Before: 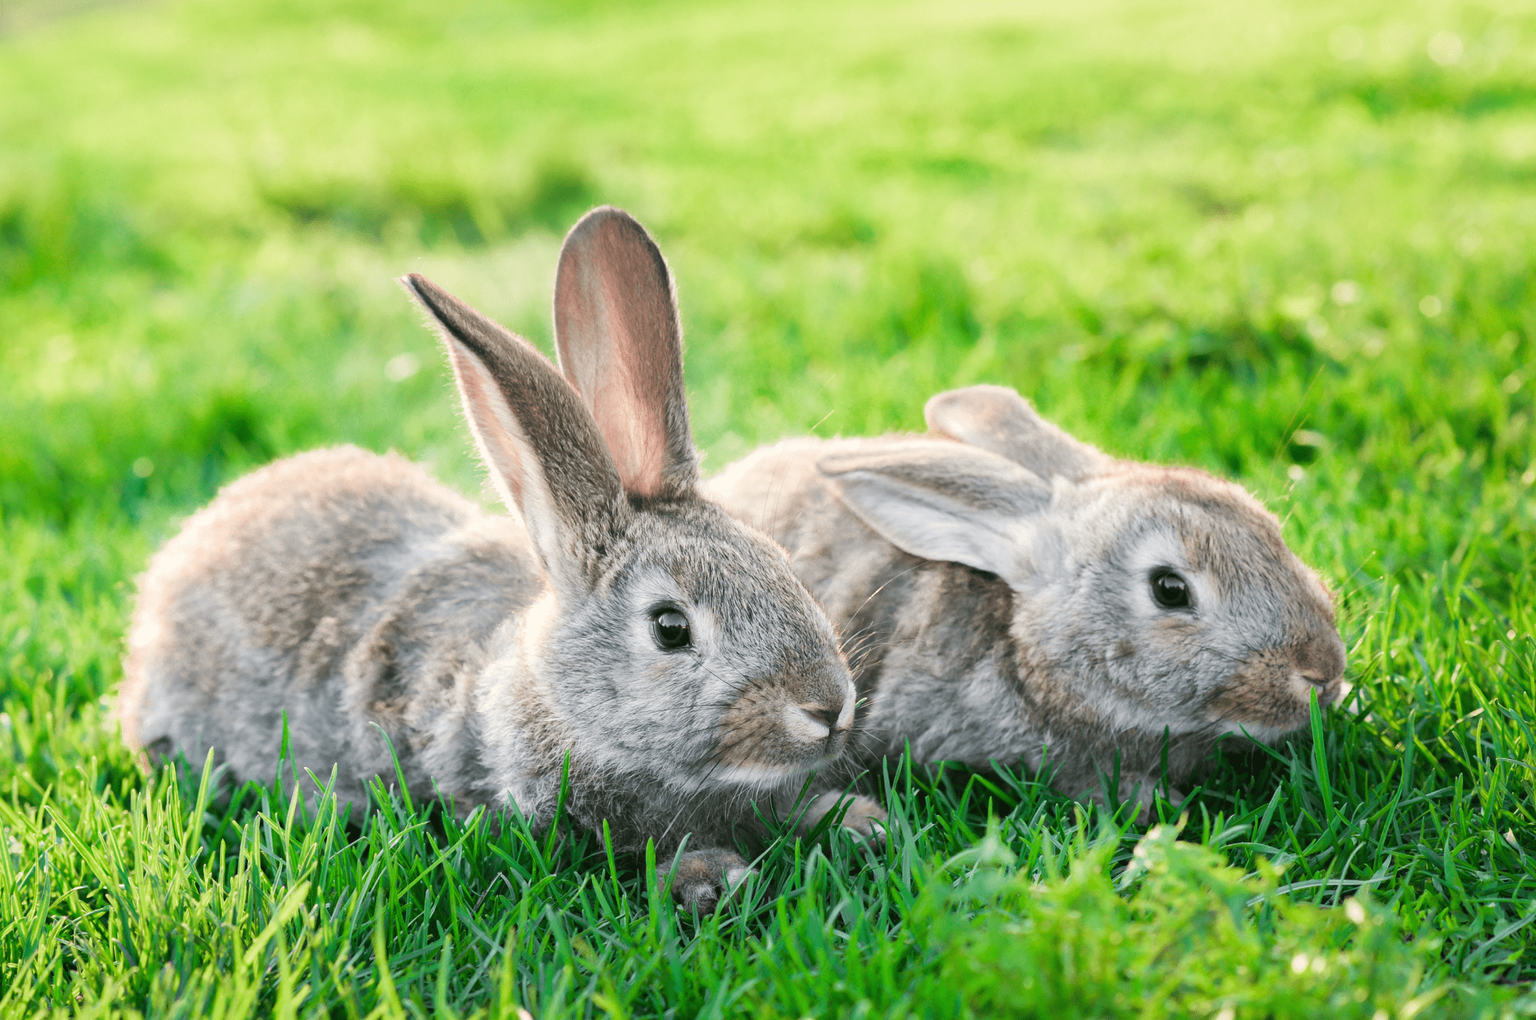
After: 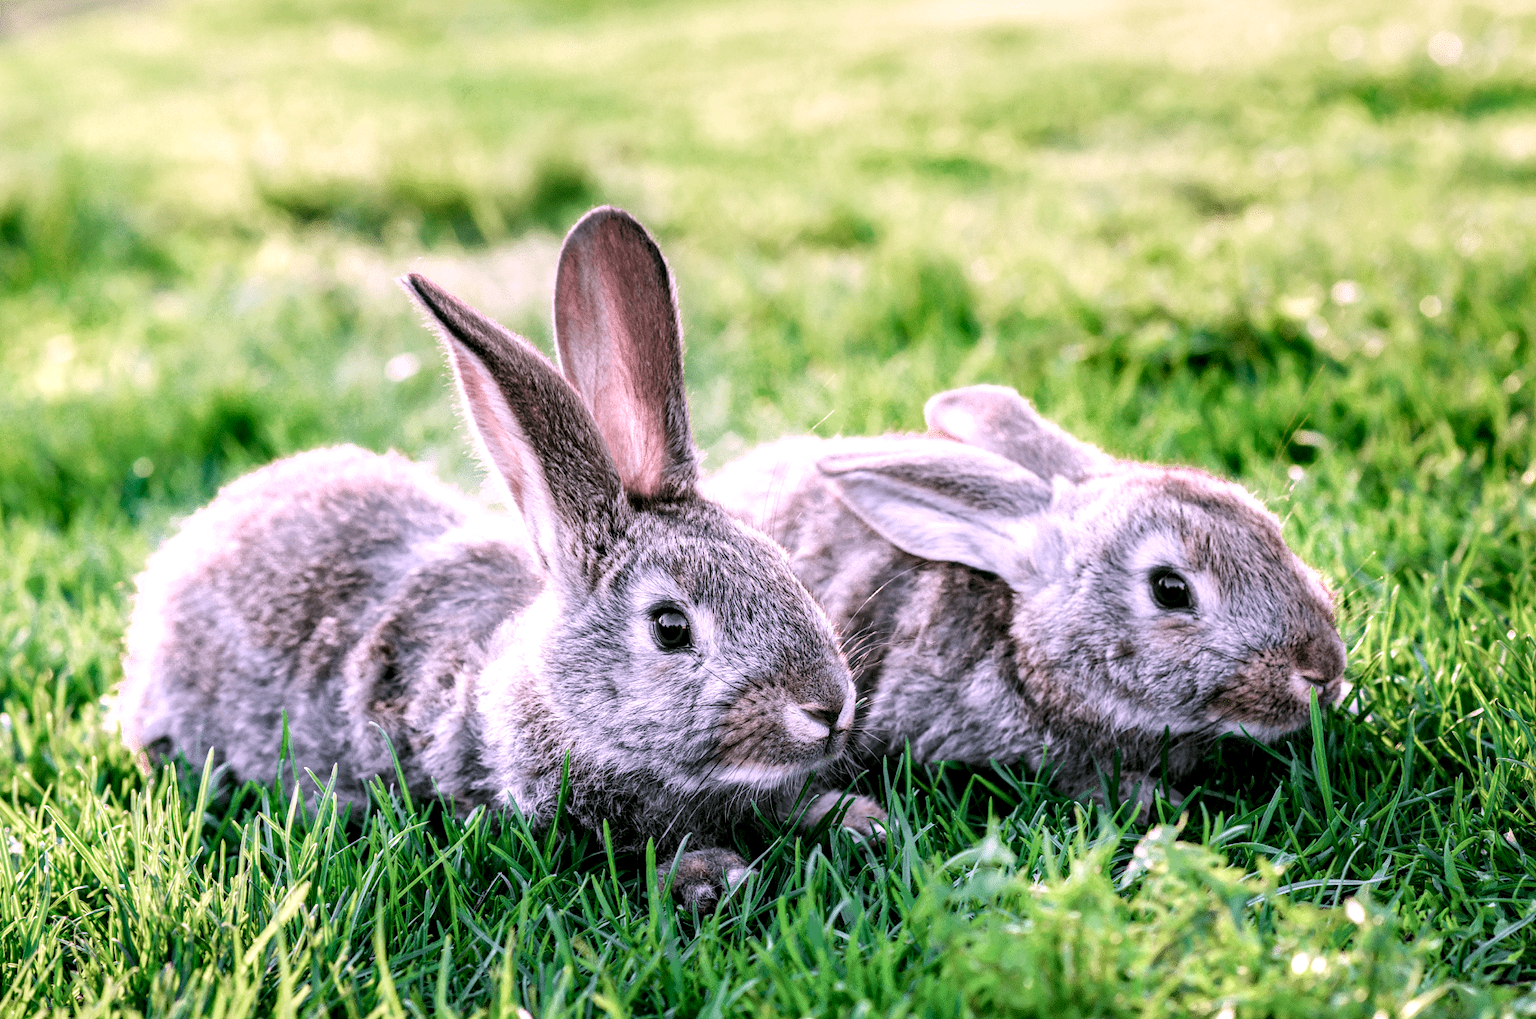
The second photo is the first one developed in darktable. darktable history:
color correction: highlights a* 15.46, highlights b* -20.56
local contrast: highlights 19%, detail 186%
